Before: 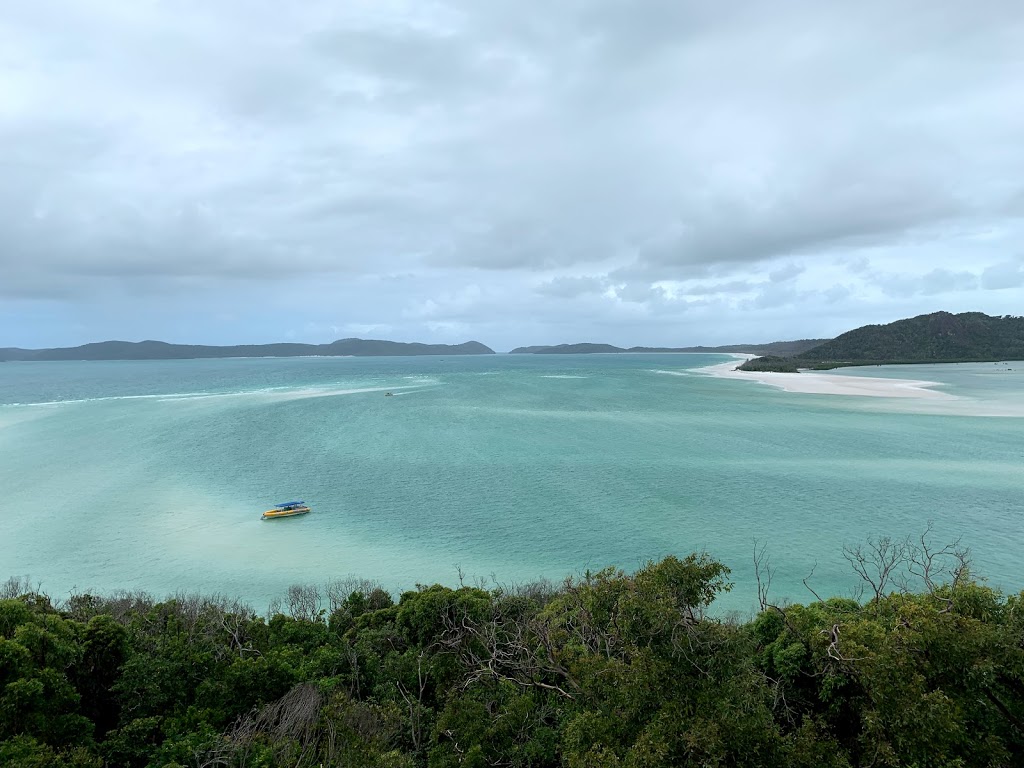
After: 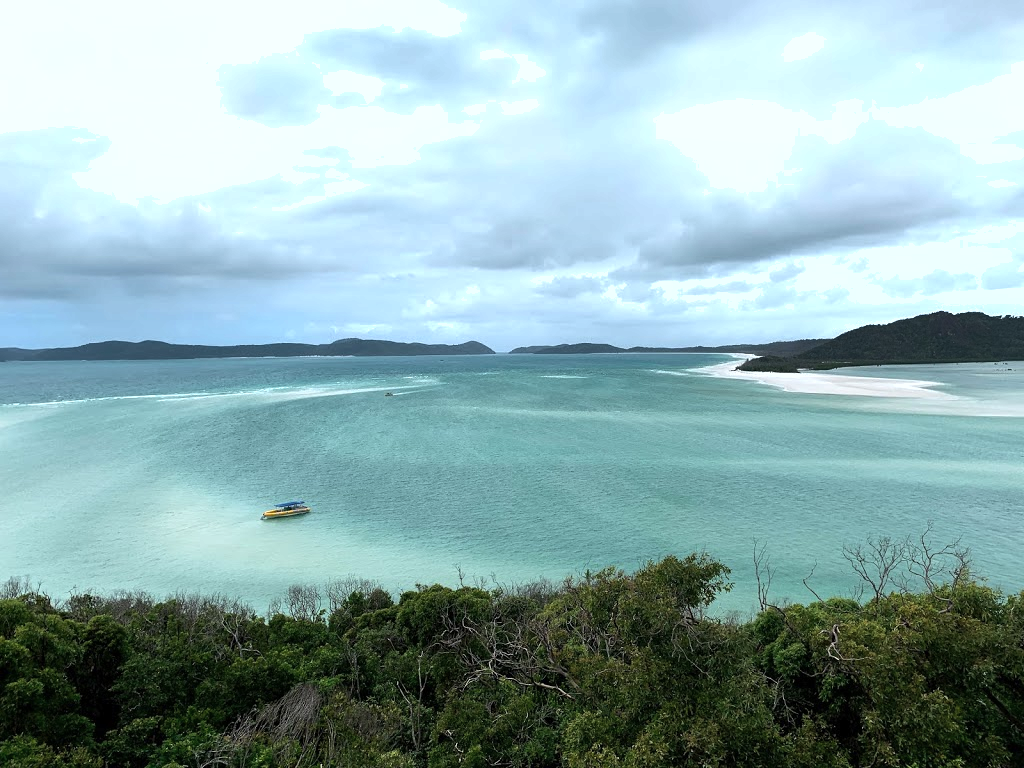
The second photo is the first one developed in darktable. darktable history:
shadows and highlights: radius 134.77, soften with gaussian
color balance rgb: power › hue 62.82°, perceptual saturation grading › global saturation 0.961%, perceptual brilliance grading › highlights 16.432%, perceptual brilliance grading › mid-tones 6.377%, perceptual brilliance grading › shadows -15.233%, global vibrance -16.618%, contrast -6.101%
